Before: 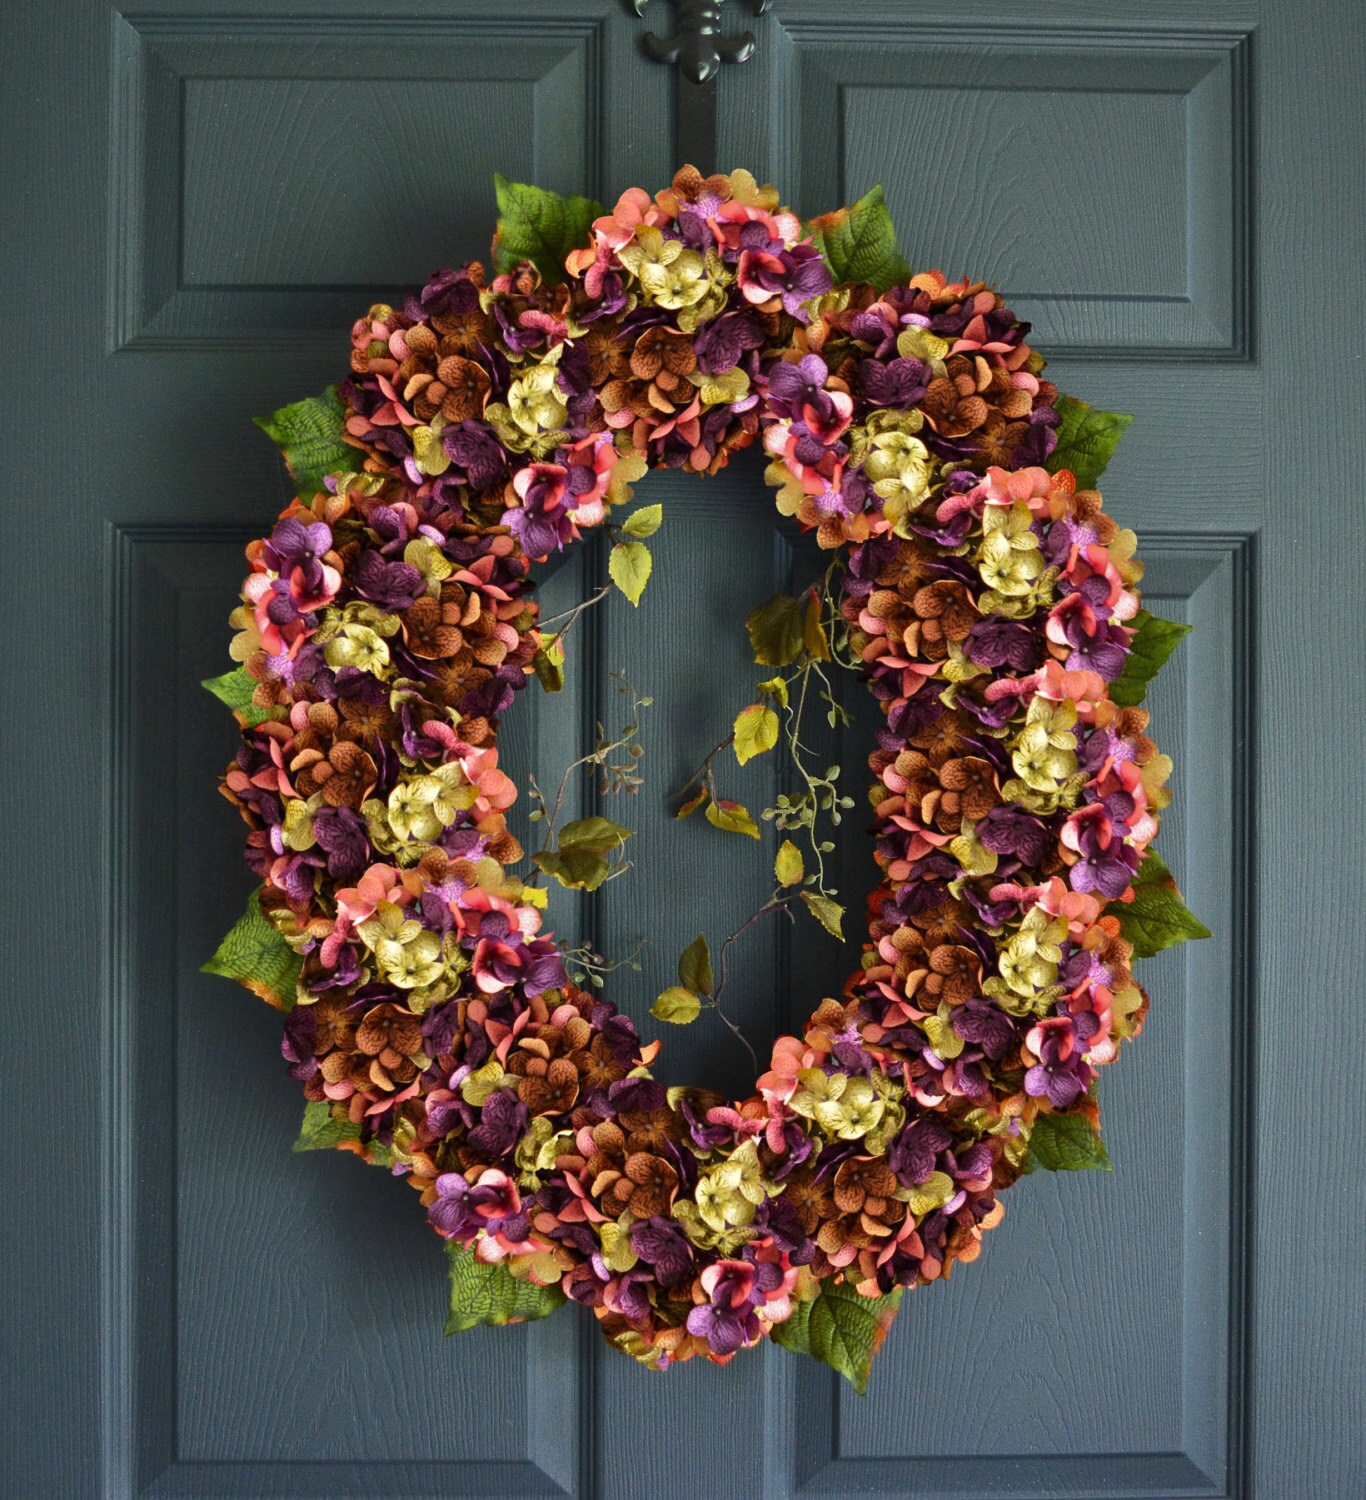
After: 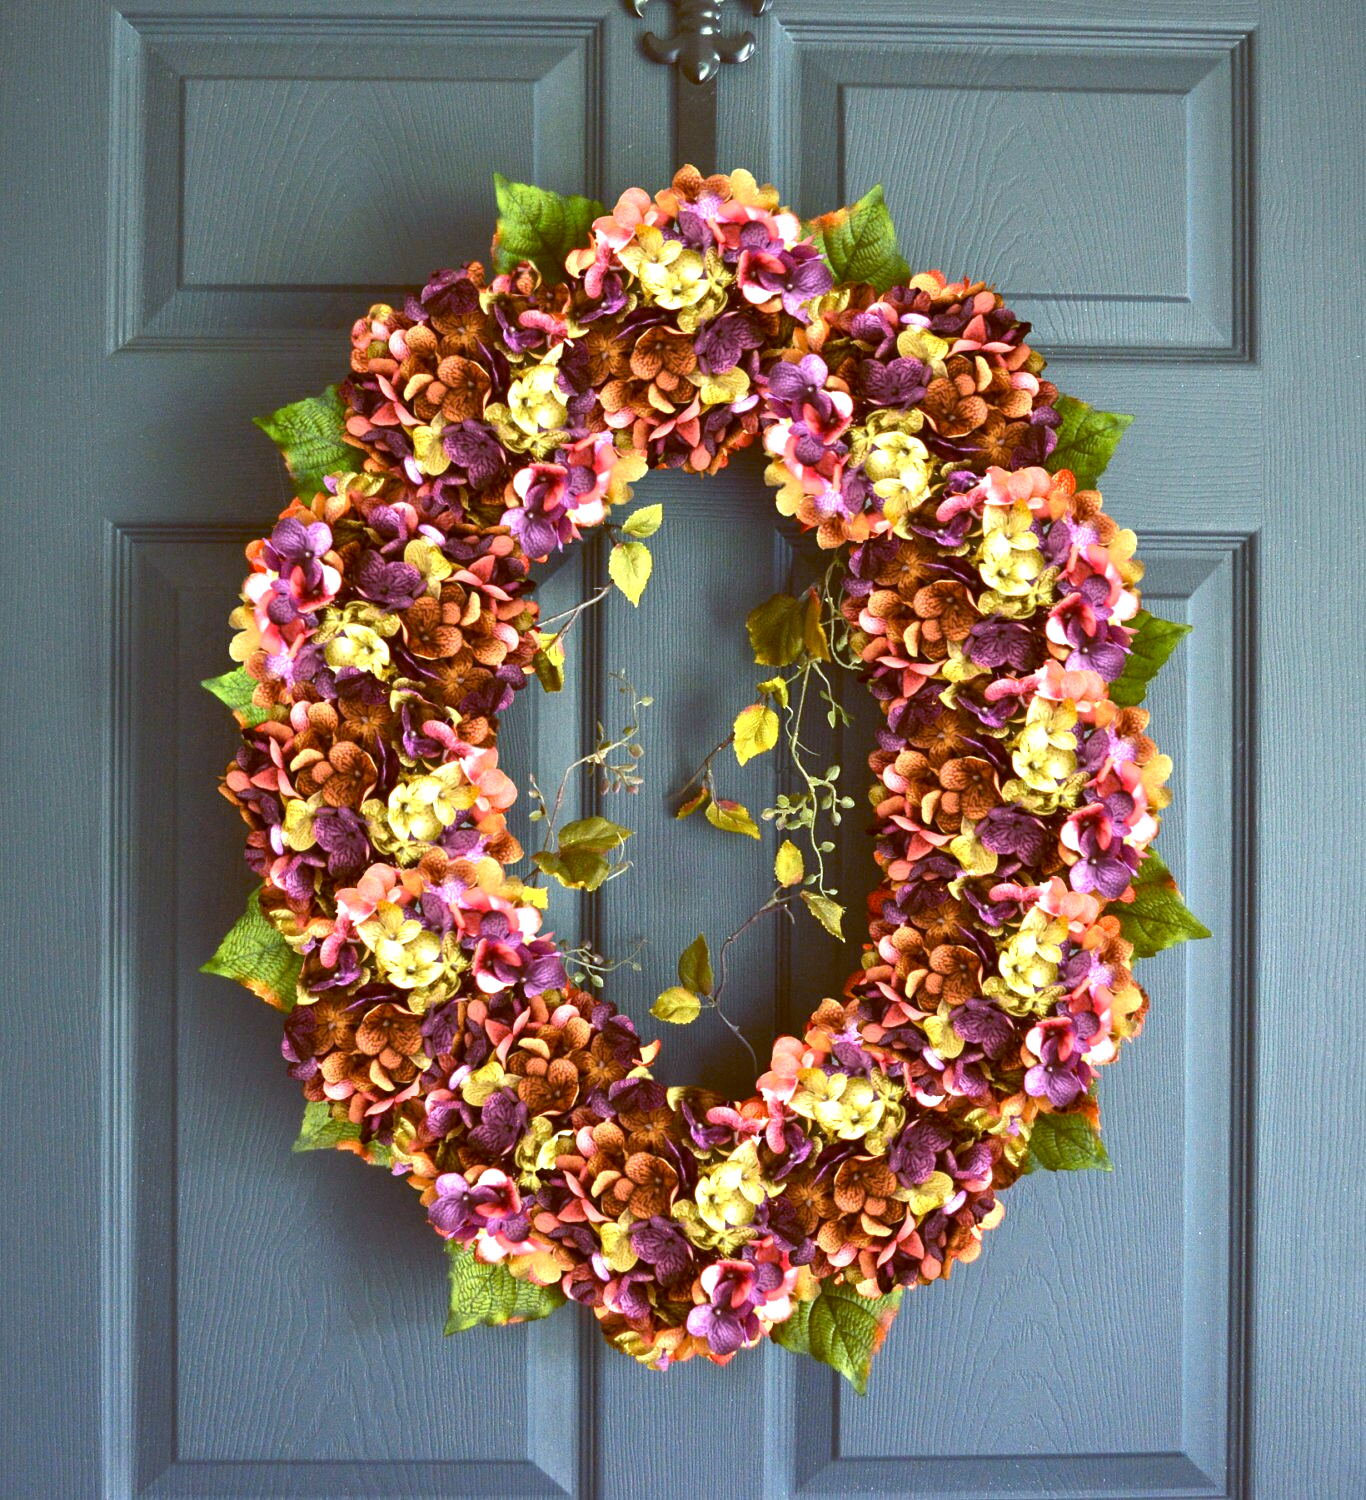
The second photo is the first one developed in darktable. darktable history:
exposure: black level correction -0.002, exposure 1.115 EV, compensate highlight preservation false
color balance: lift [1, 1.015, 1.004, 0.985], gamma [1, 0.958, 0.971, 1.042], gain [1, 0.956, 0.977, 1.044]
